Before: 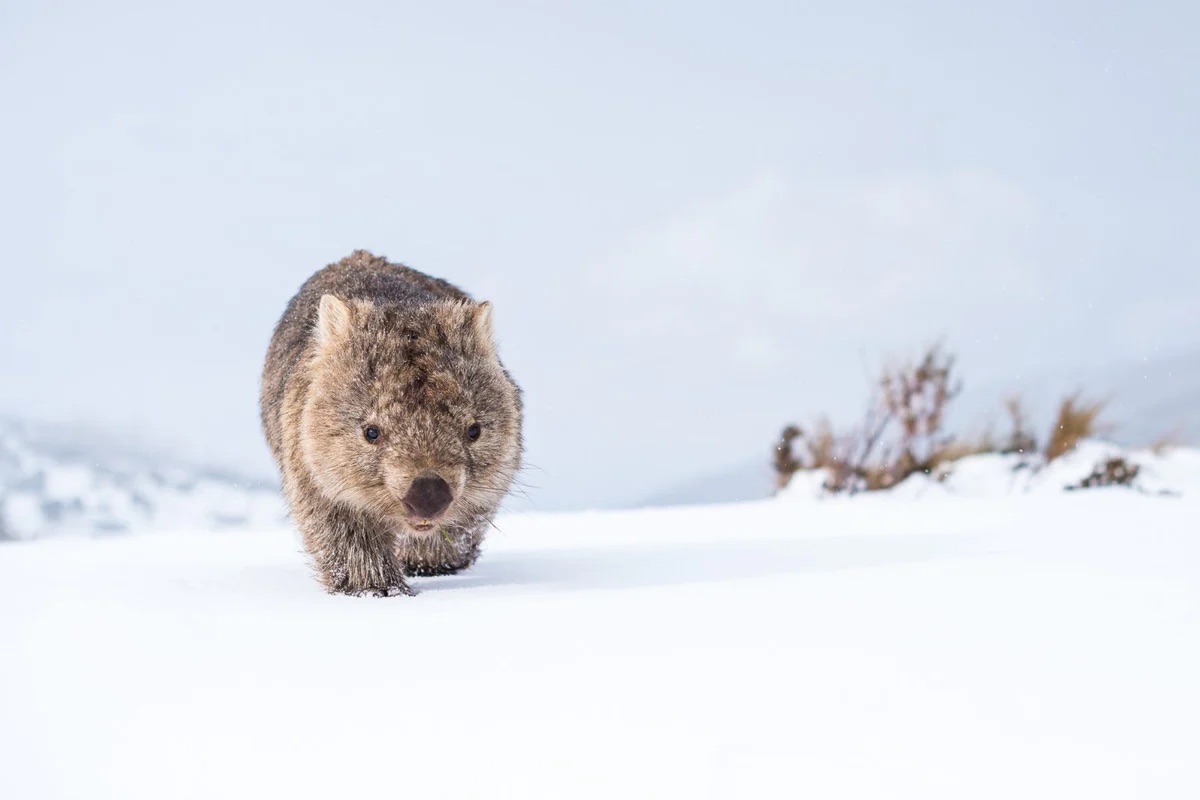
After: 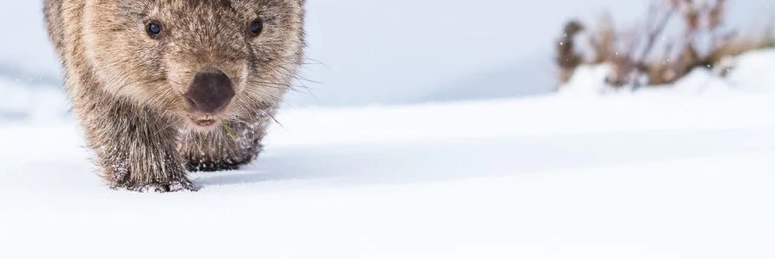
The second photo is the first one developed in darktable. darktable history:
crop: left 18.223%, top 50.691%, right 17.15%, bottom 16.877%
